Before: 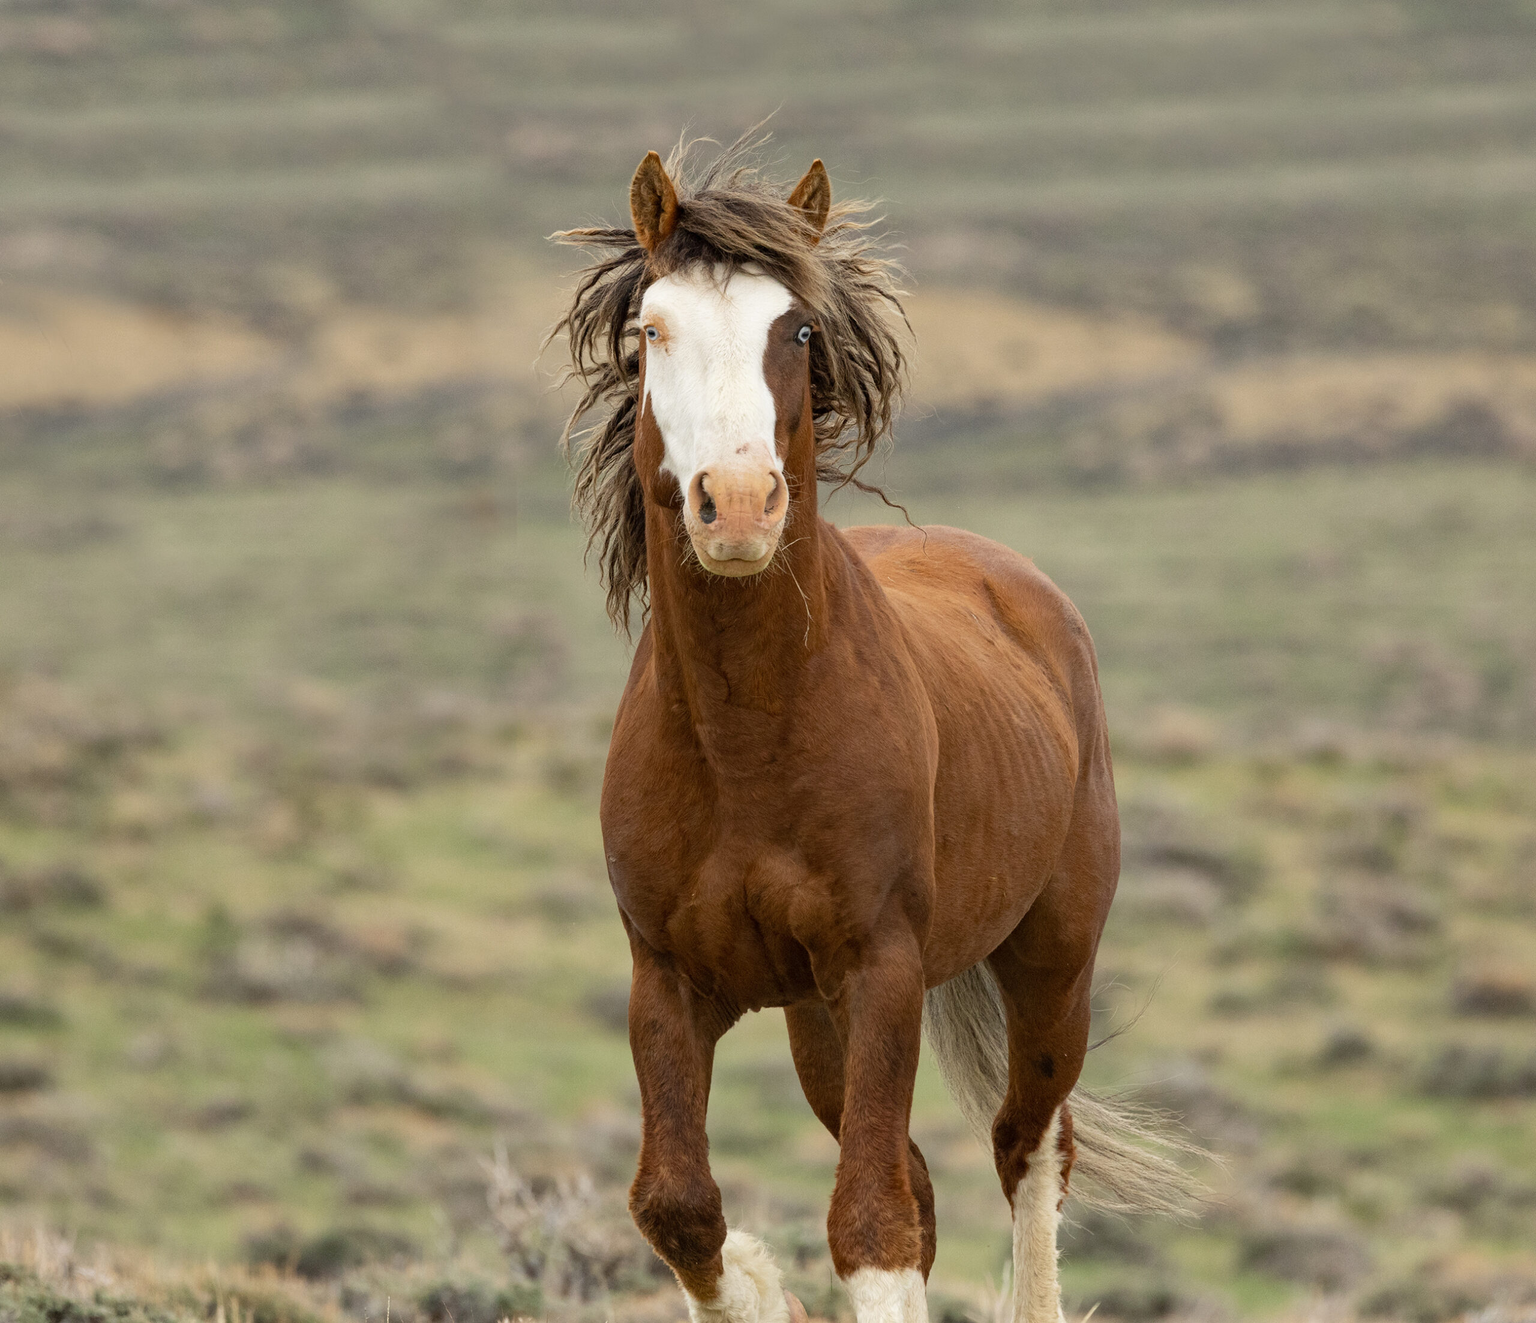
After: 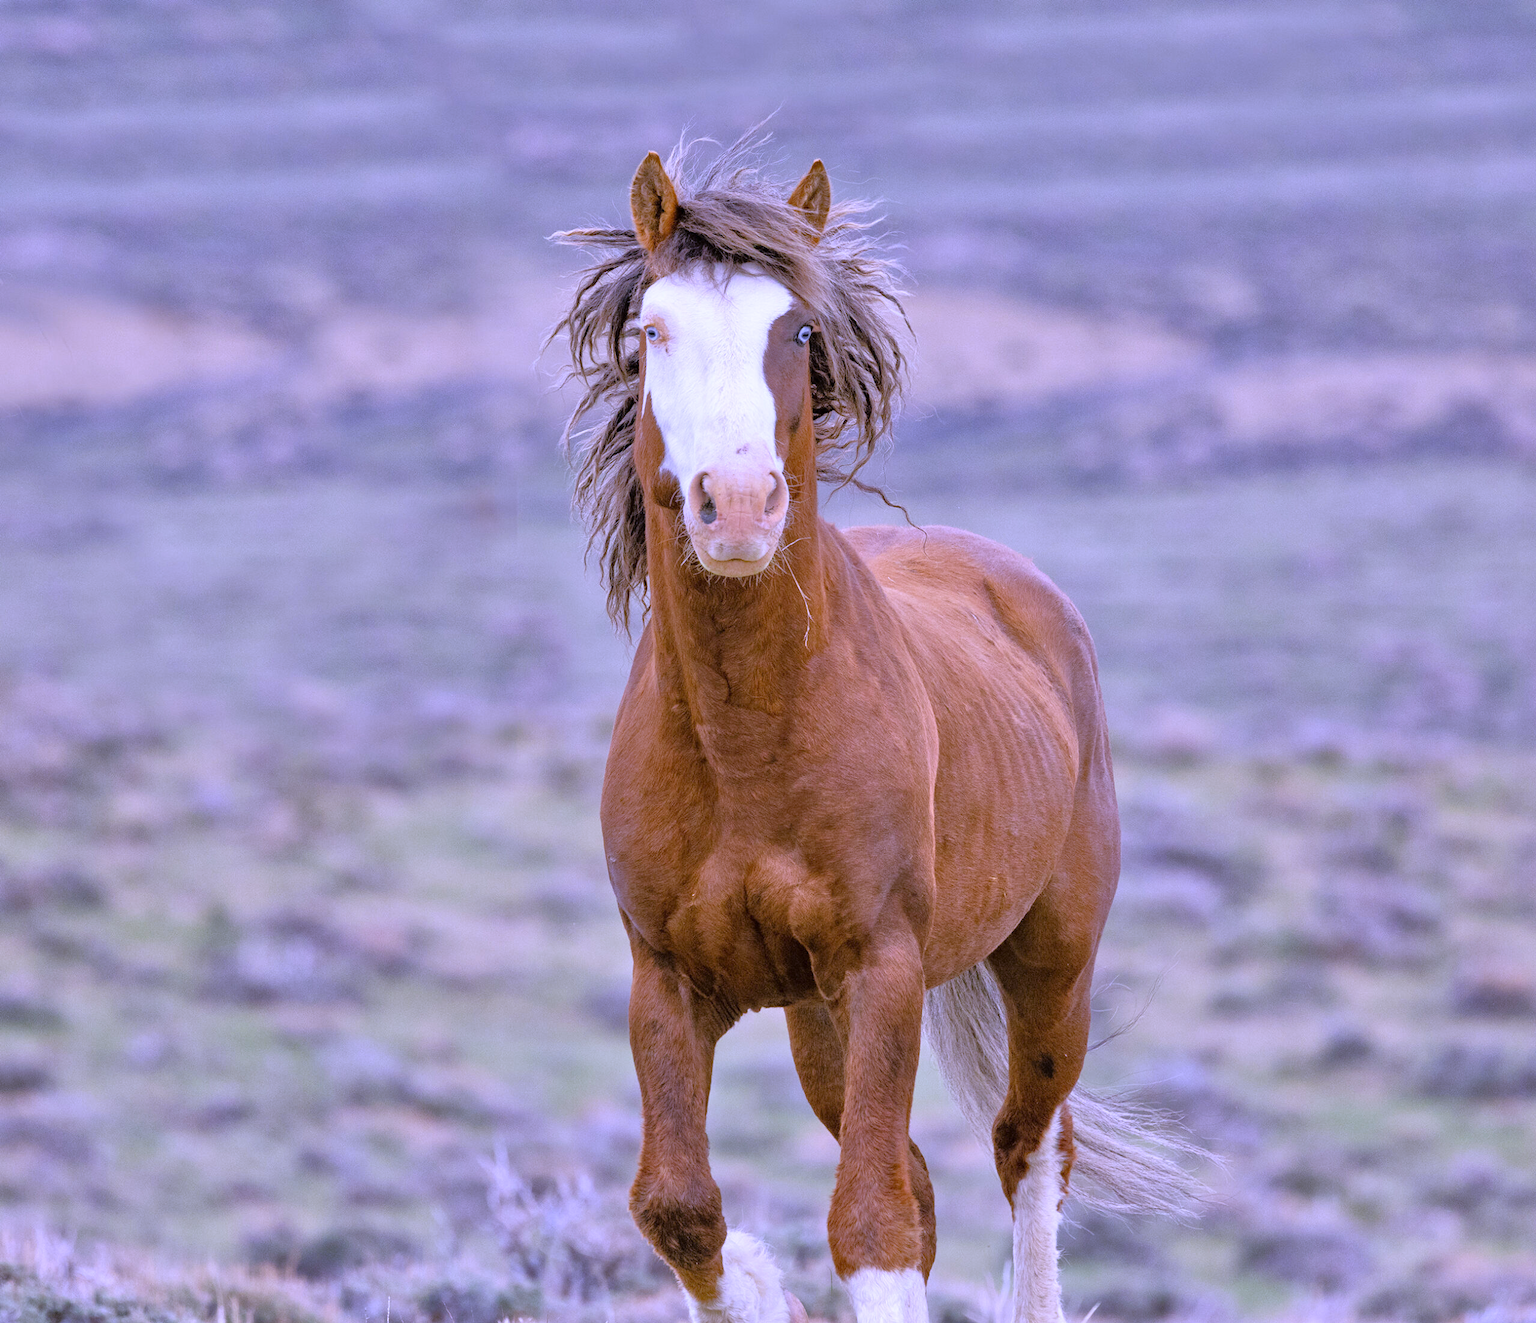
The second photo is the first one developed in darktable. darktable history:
tone equalizer: -7 EV 0.15 EV, -6 EV 0.6 EV, -5 EV 1.15 EV, -4 EV 1.33 EV, -3 EV 1.15 EV, -2 EV 0.6 EV, -1 EV 0.15 EV, mask exposure compensation -0.5 EV
white balance: red 0.98, blue 1.61
